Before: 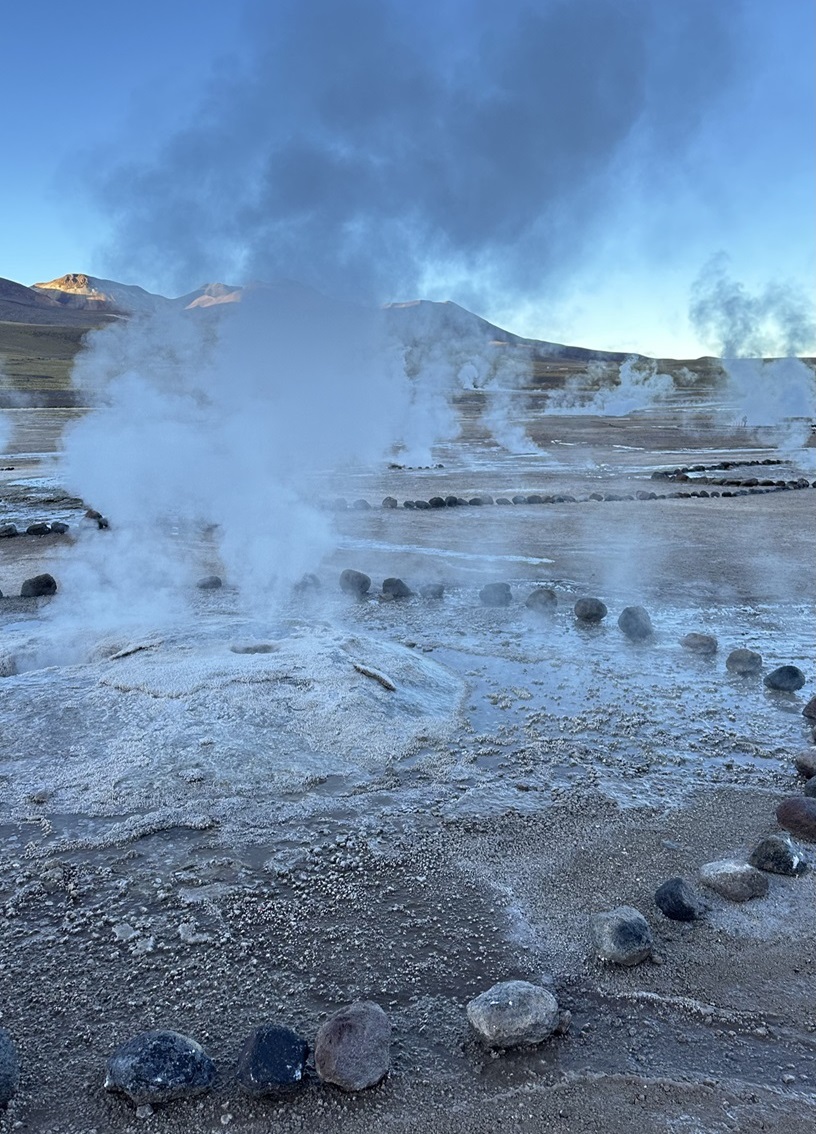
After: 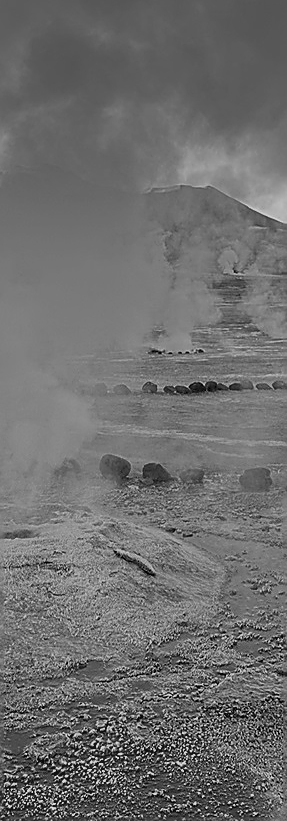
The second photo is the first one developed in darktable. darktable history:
crop and rotate: left 29.476%, top 10.214%, right 35.32%, bottom 17.333%
sharpen: radius 1.4, amount 1.25, threshold 0.7
bloom: size 3%, threshold 100%, strength 0%
fill light: on, module defaults
monochrome: a 26.22, b 42.67, size 0.8
exposure: black level correction 0.001, exposure 0.5 EV, compensate exposure bias true, compensate highlight preservation false
